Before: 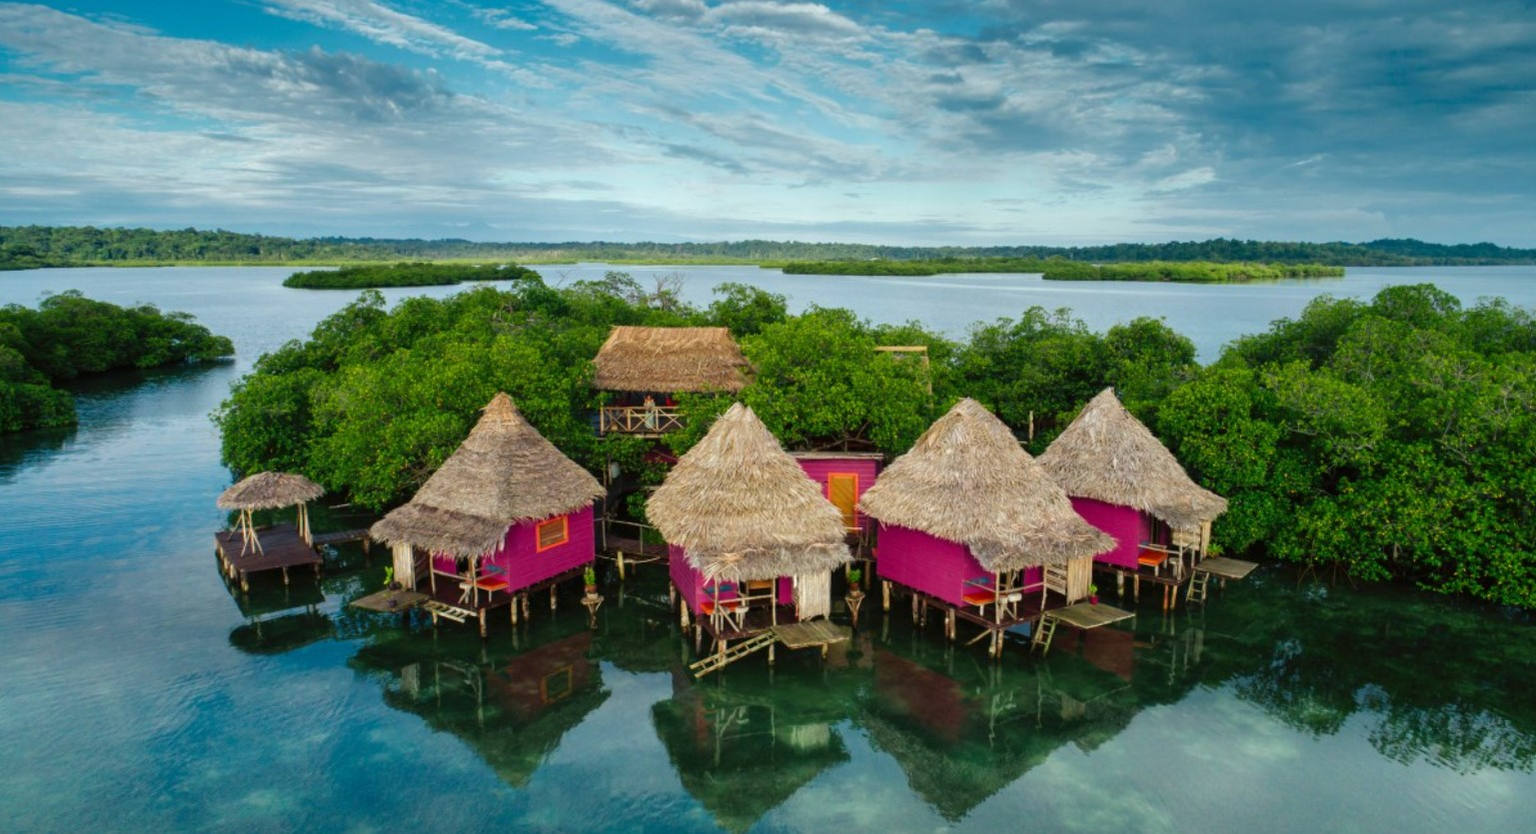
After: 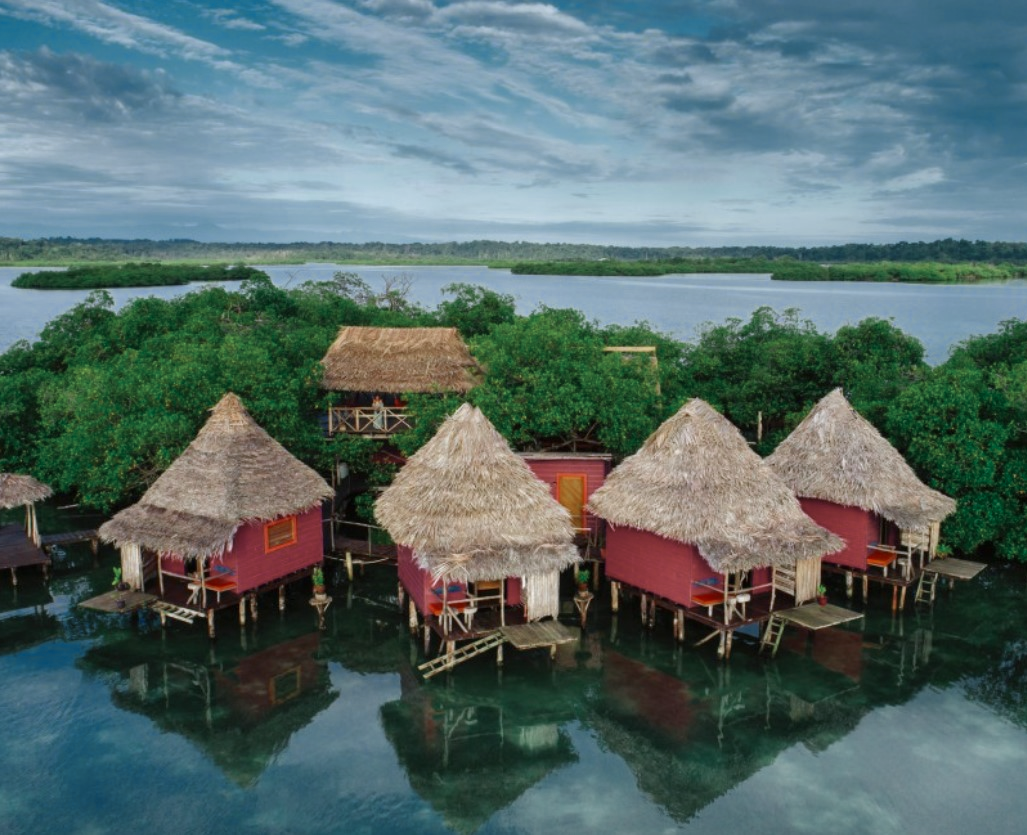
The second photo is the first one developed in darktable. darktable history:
crop and rotate: left 17.732%, right 15.423%
color zones: curves: ch0 [(0, 0.5) (0.125, 0.4) (0.25, 0.5) (0.375, 0.4) (0.5, 0.4) (0.625, 0.35) (0.75, 0.35) (0.875, 0.5)]; ch1 [(0, 0.35) (0.125, 0.45) (0.25, 0.35) (0.375, 0.35) (0.5, 0.35) (0.625, 0.35) (0.75, 0.45) (0.875, 0.35)]; ch2 [(0, 0.6) (0.125, 0.5) (0.25, 0.5) (0.375, 0.6) (0.5, 0.6) (0.625, 0.5) (0.75, 0.5) (0.875, 0.5)]
color calibration: illuminant as shot in camera, x 0.358, y 0.373, temperature 4628.91 K
